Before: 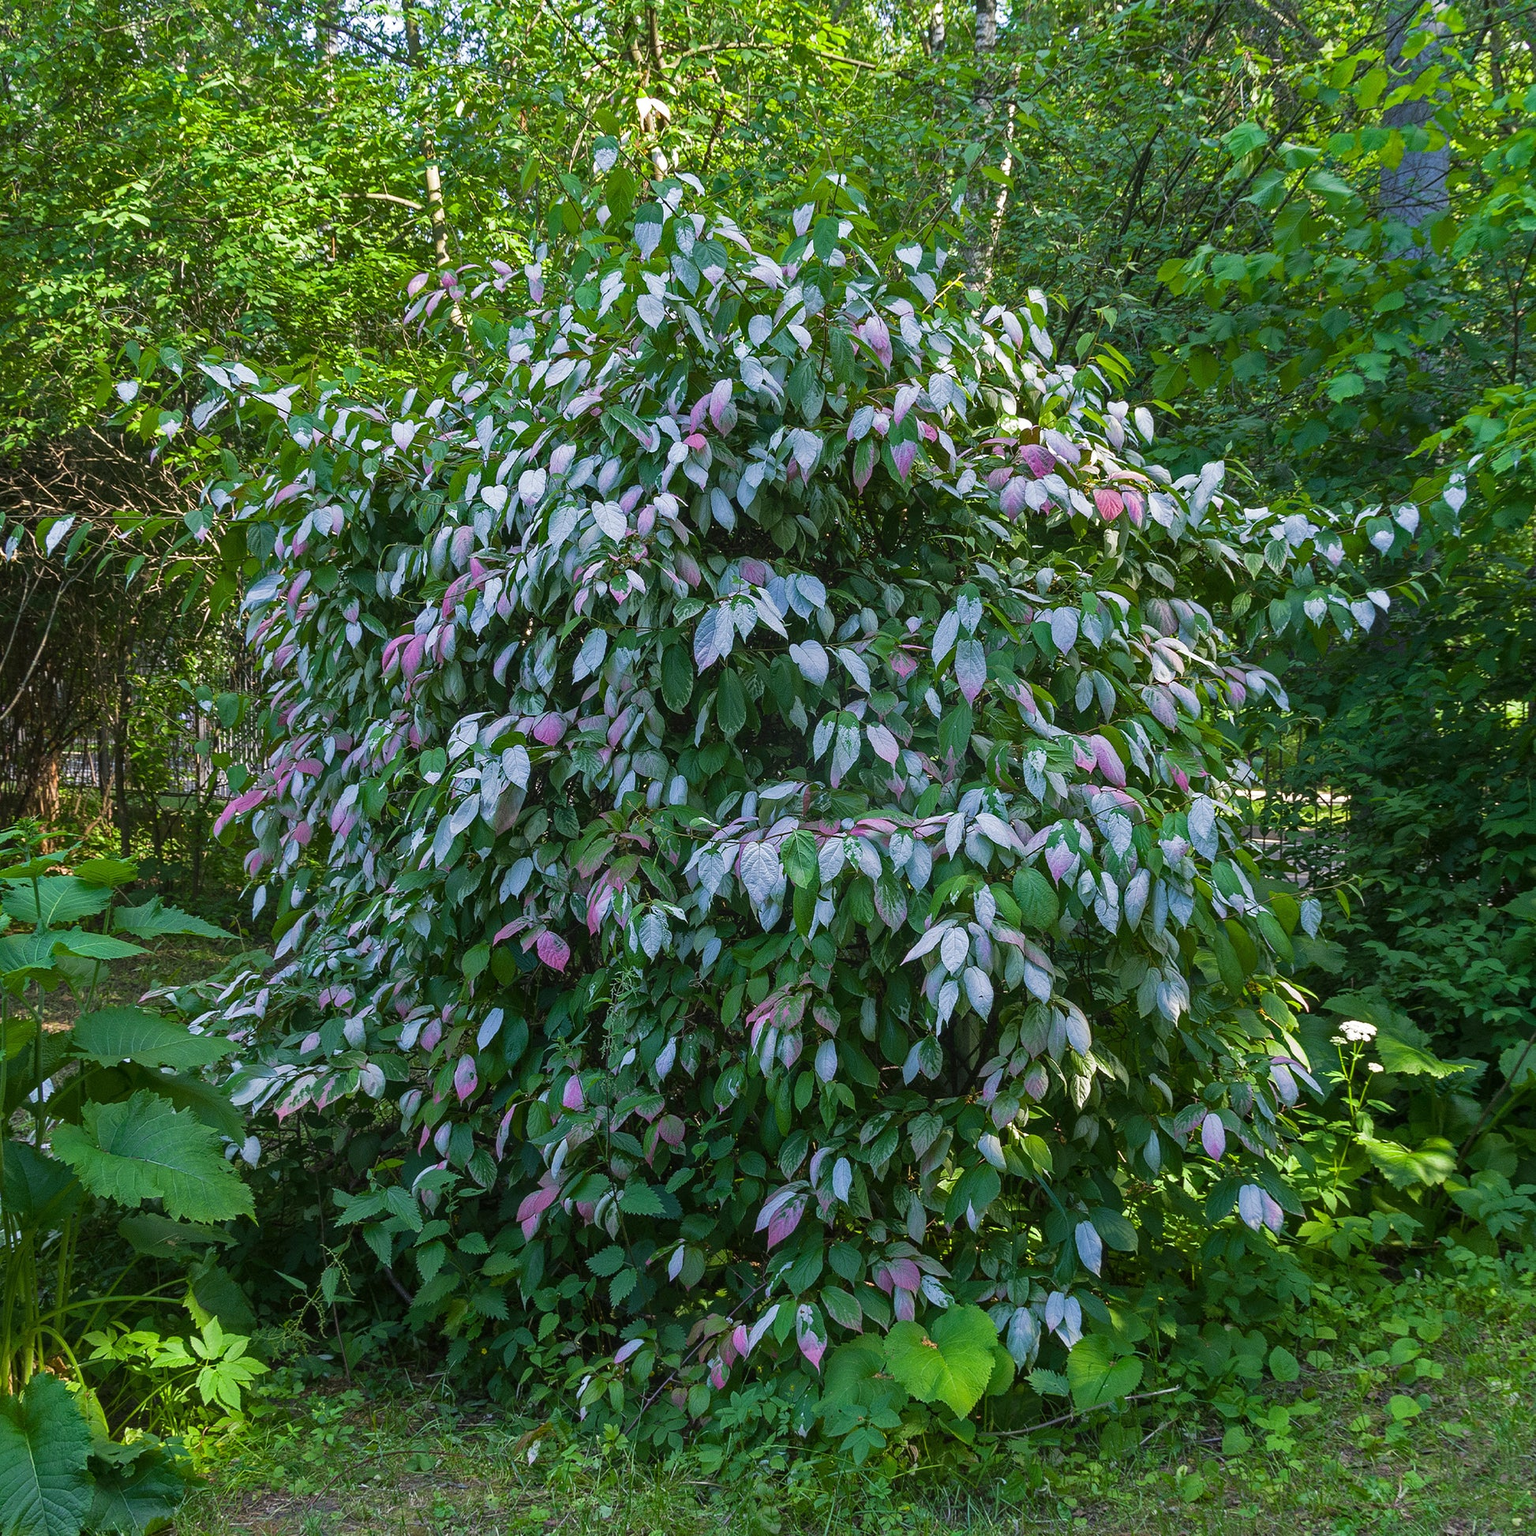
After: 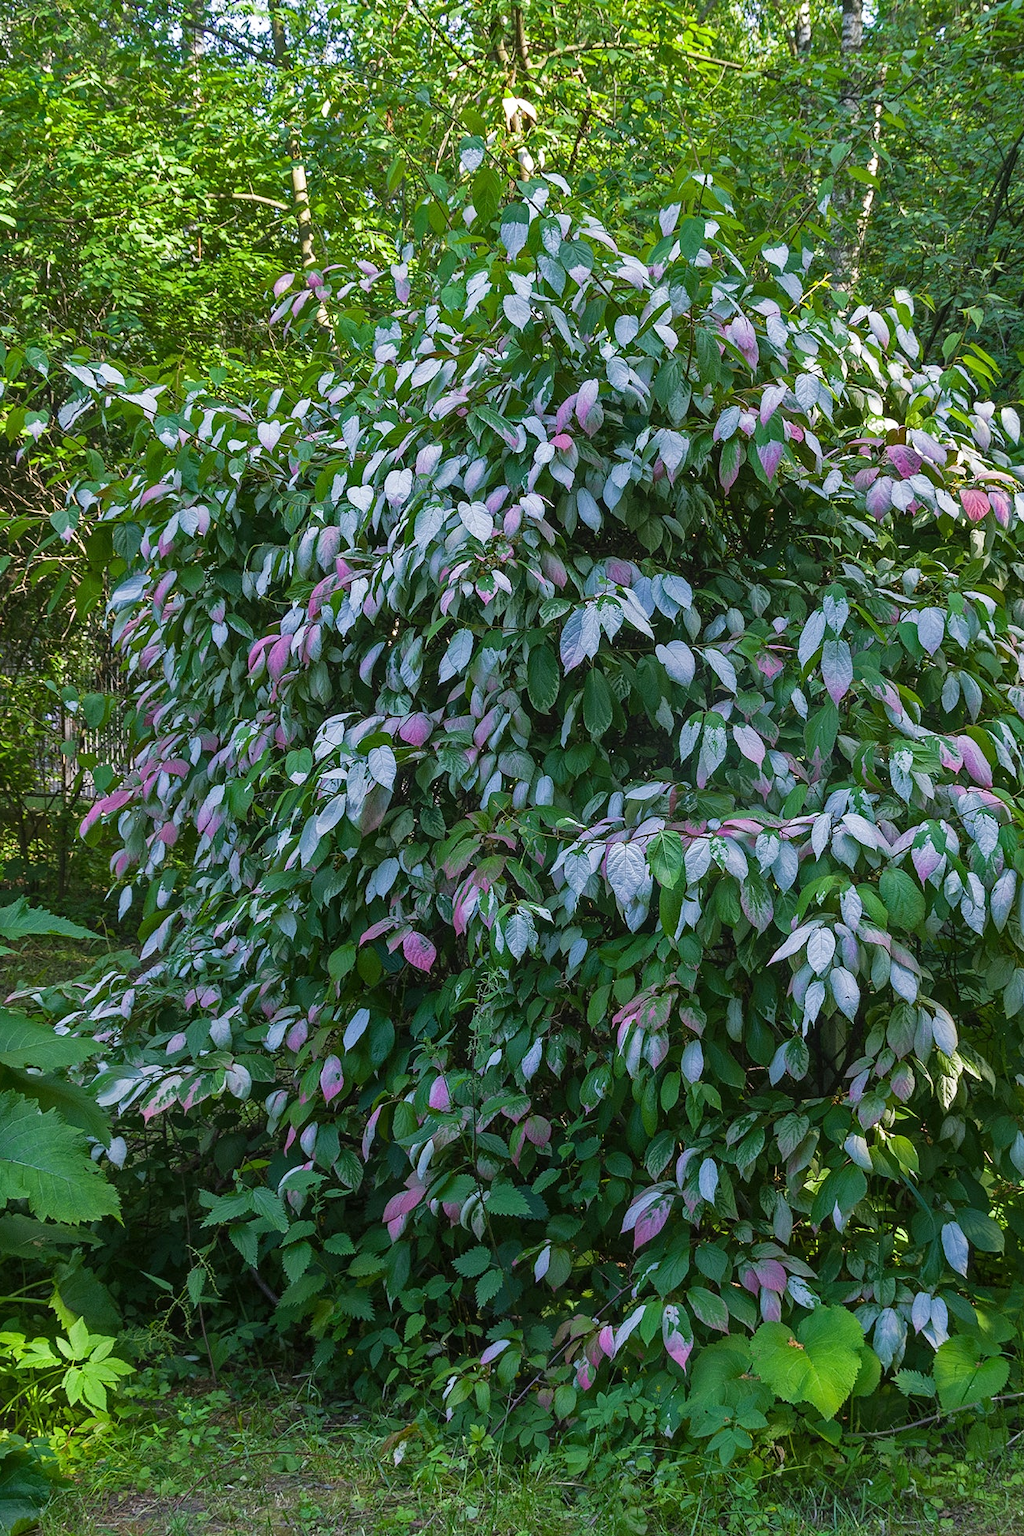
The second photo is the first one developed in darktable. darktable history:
crop and rotate: left 8.786%, right 24.548%
tone equalizer: on, module defaults
